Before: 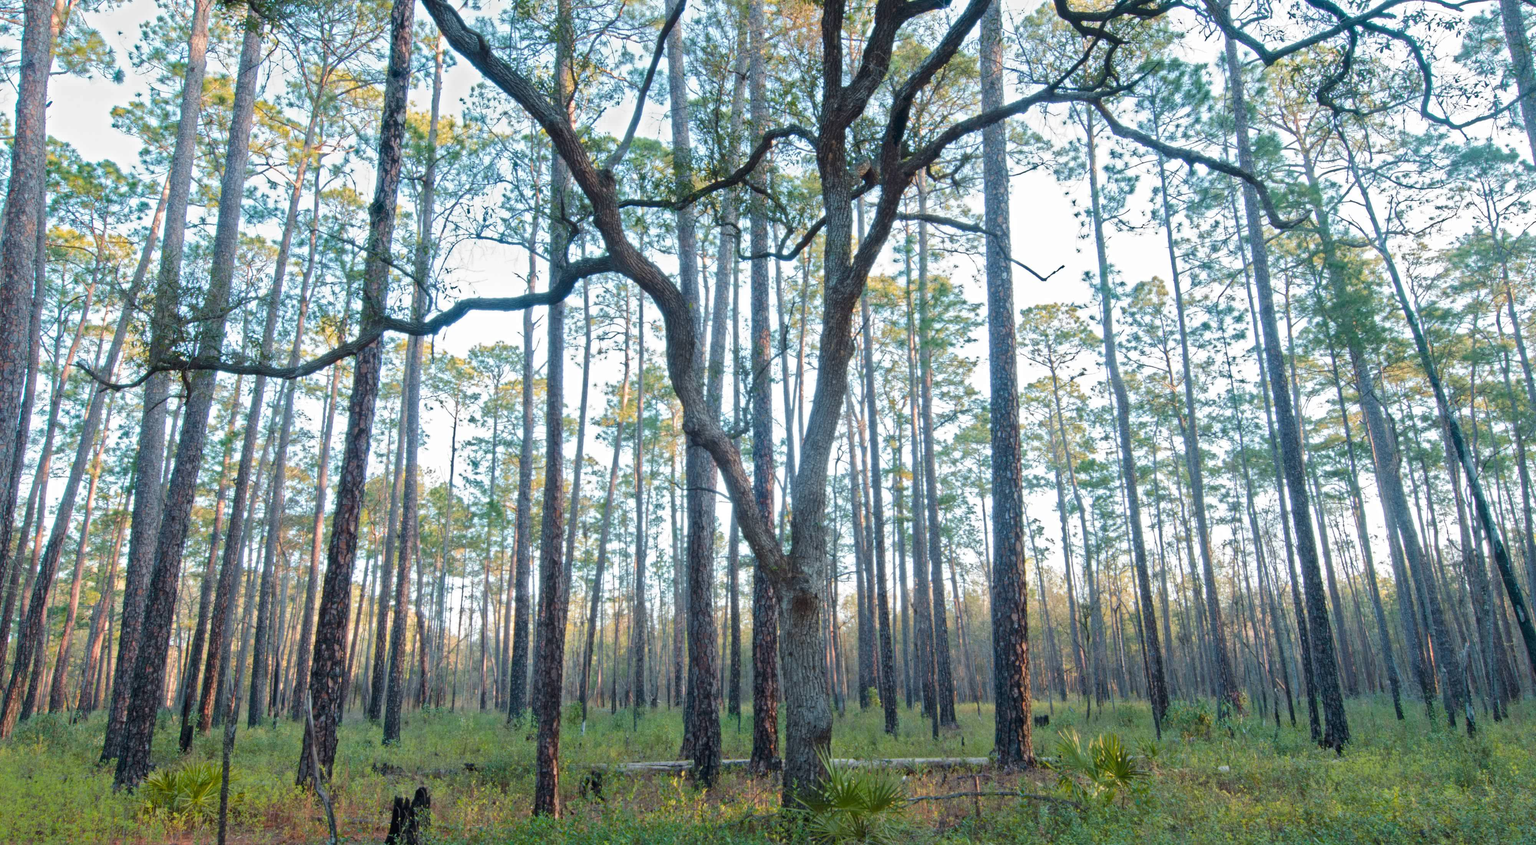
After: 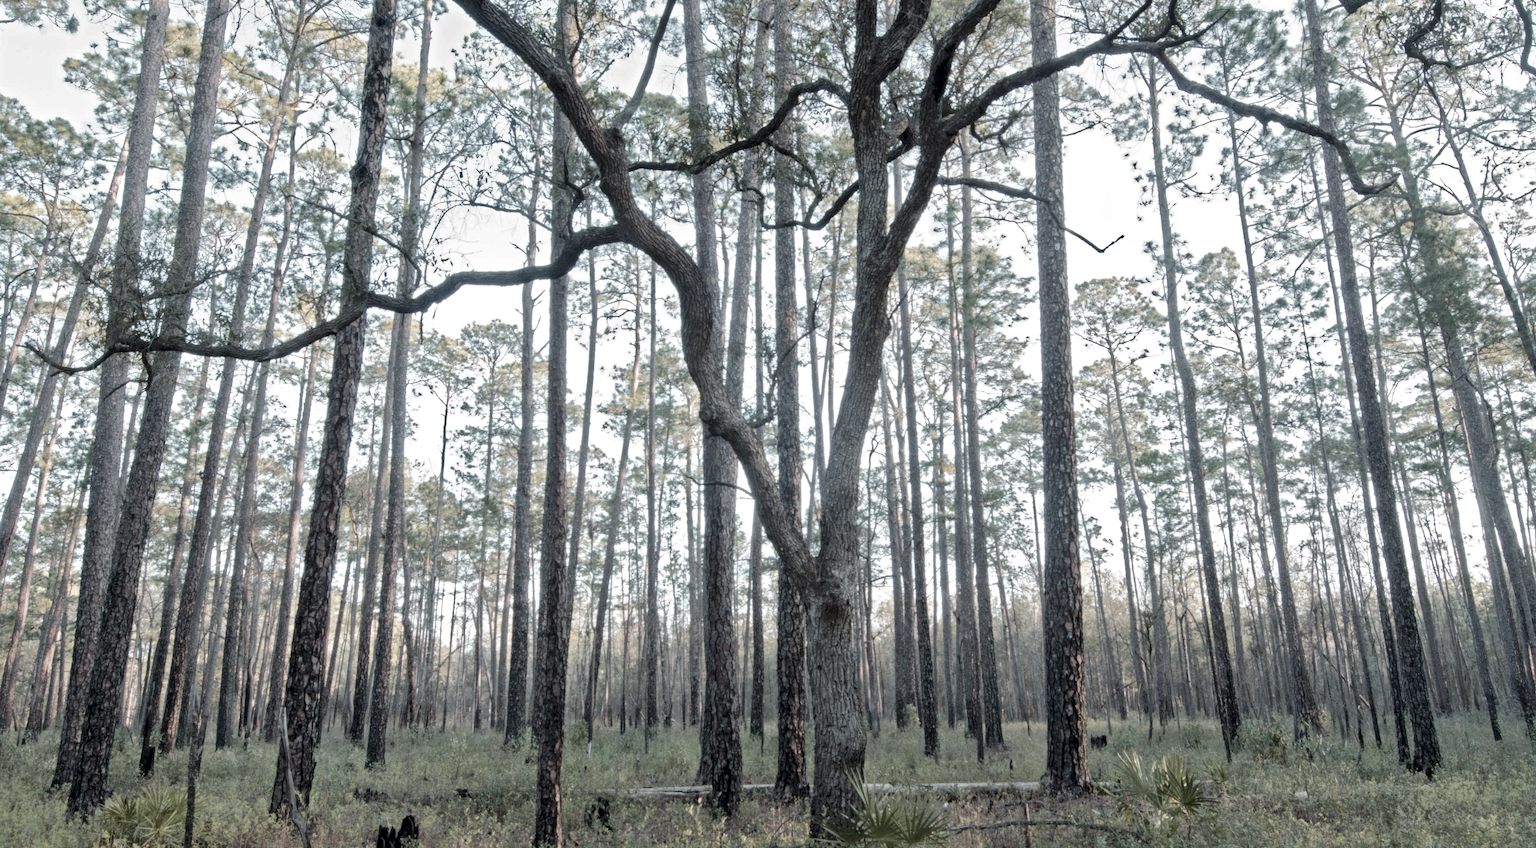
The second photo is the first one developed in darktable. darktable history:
local contrast: mode bilateral grid, contrast 20, coarseness 50, detail 120%, midtone range 0.2
crop: left 3.542%, top 6.416%, right 6.554%, bottom 3.31%
exposure: black level correction 0.006, compensate highlight preservation false
color correction: highlights b* 0.052, saturation 0.316
